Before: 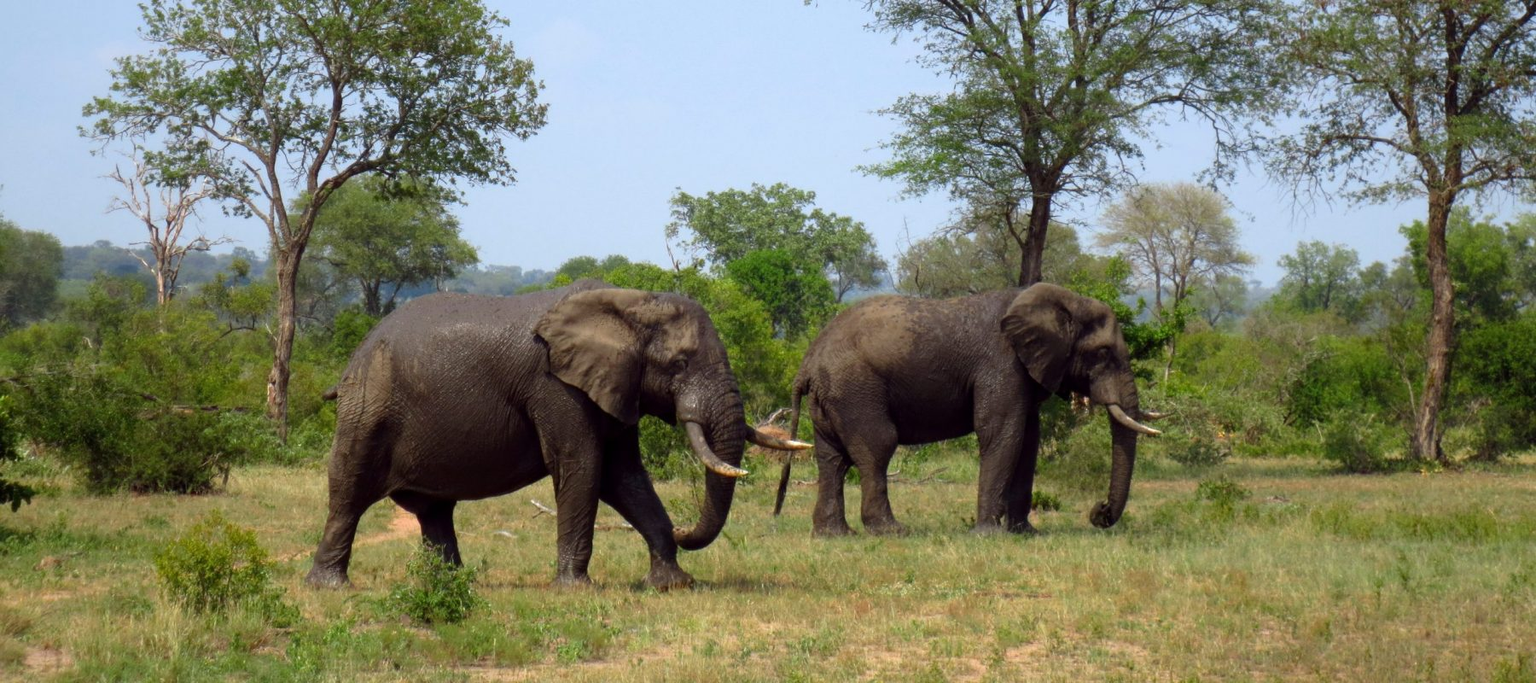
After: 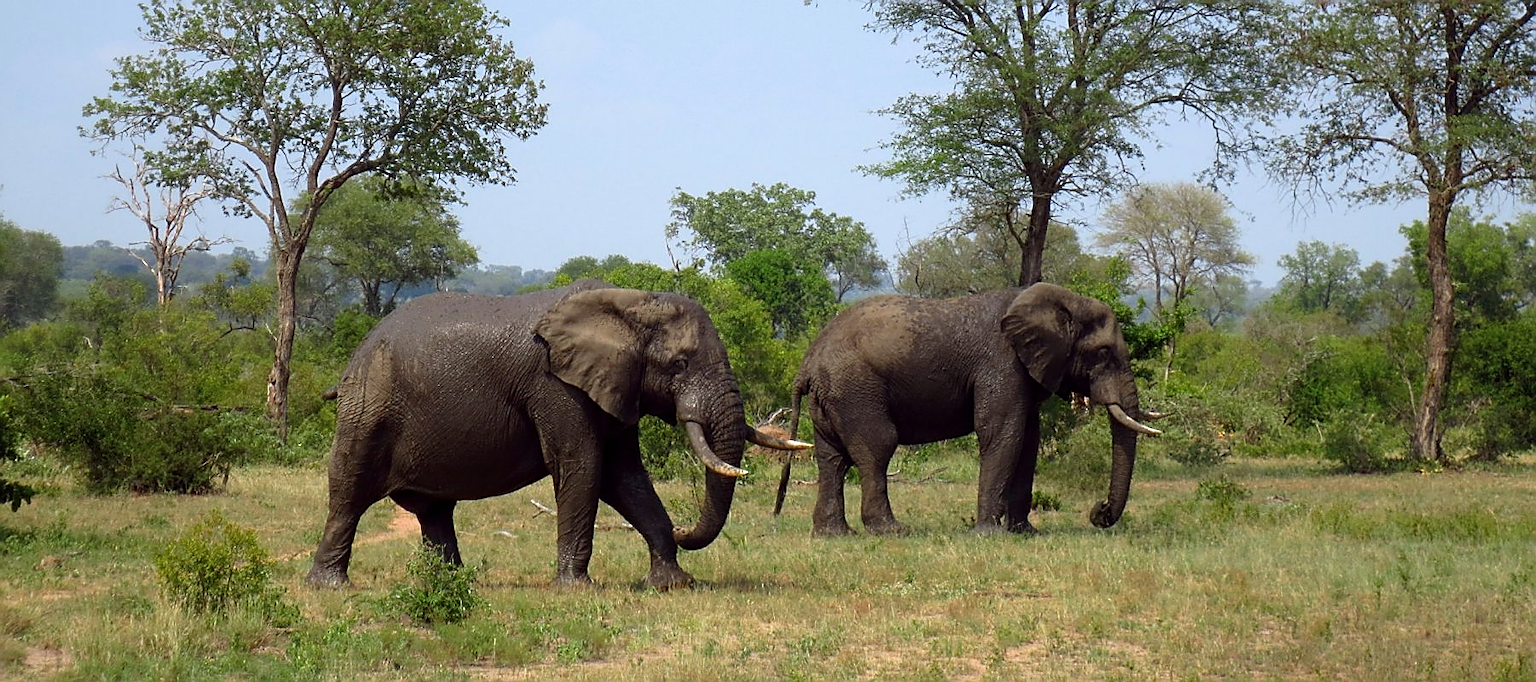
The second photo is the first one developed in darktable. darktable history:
contrast brightness saturation: saturation -0.05
sharpen: radius 1.4, amount 1.25, threshold 0.7
